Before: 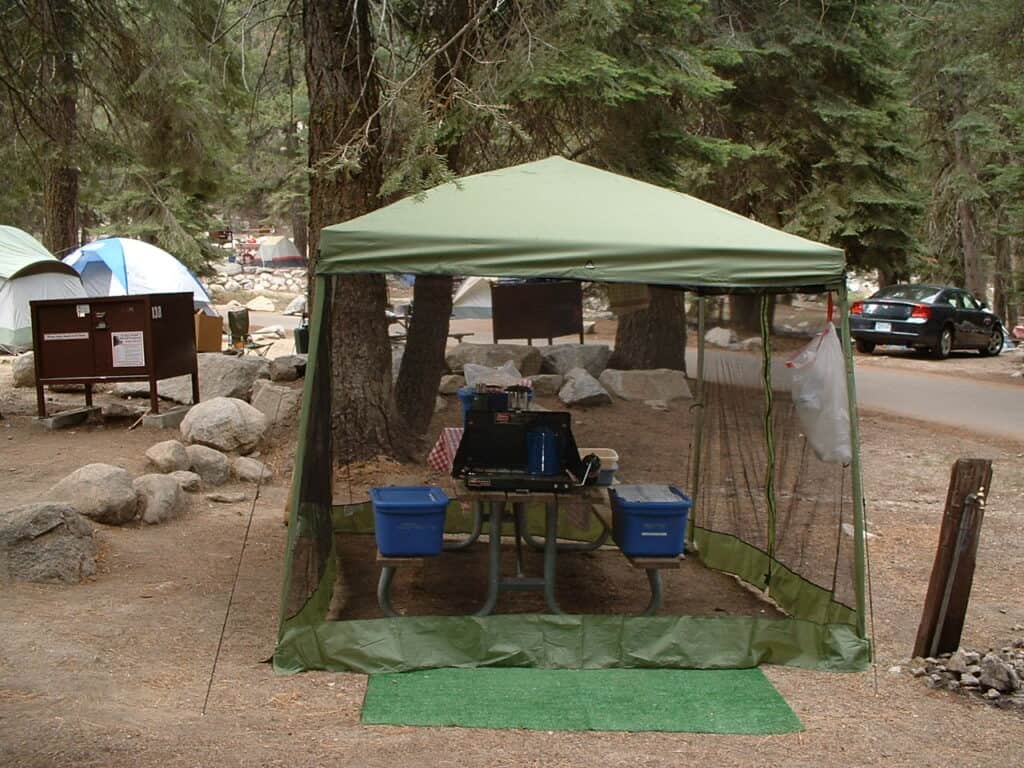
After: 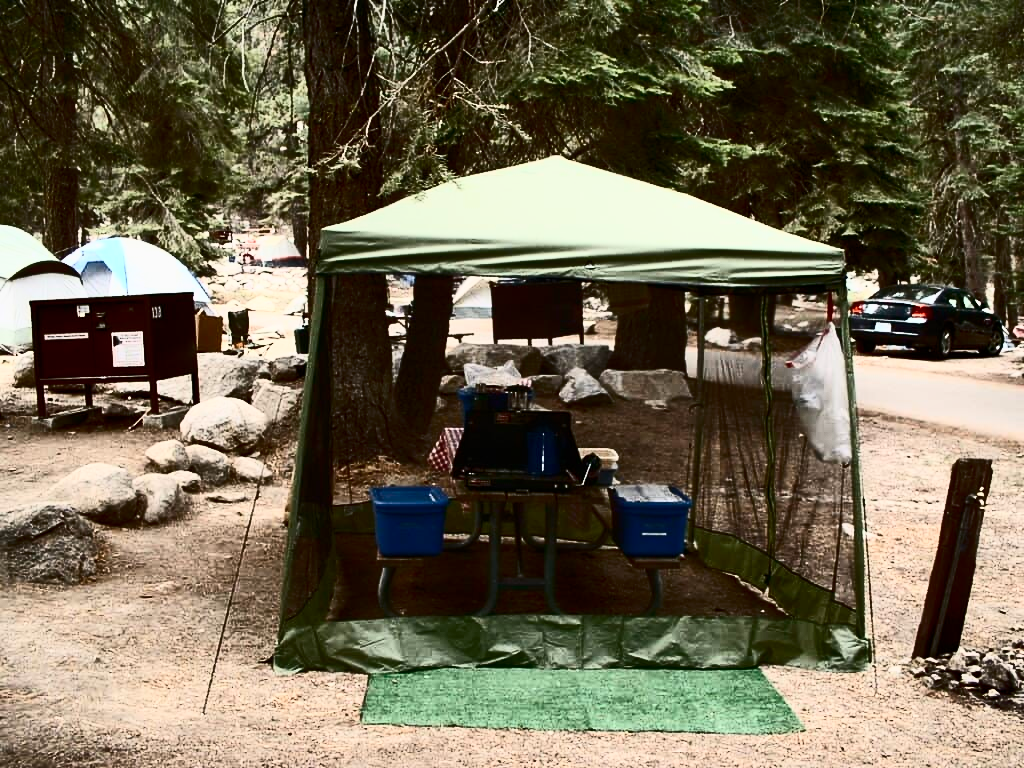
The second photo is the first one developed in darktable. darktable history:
shadows and highlights: shadows 43.71, white point adjustment -1.46, soften with gaussian
contrast brightness saturation: contrast 0.93, brightness 0.2
